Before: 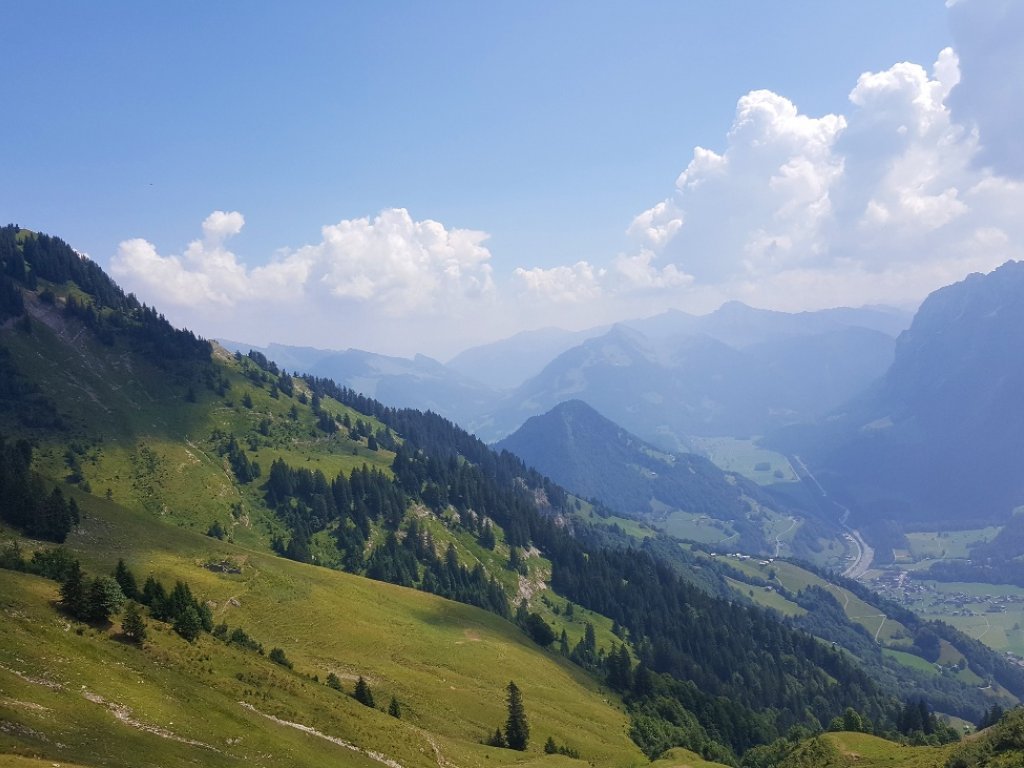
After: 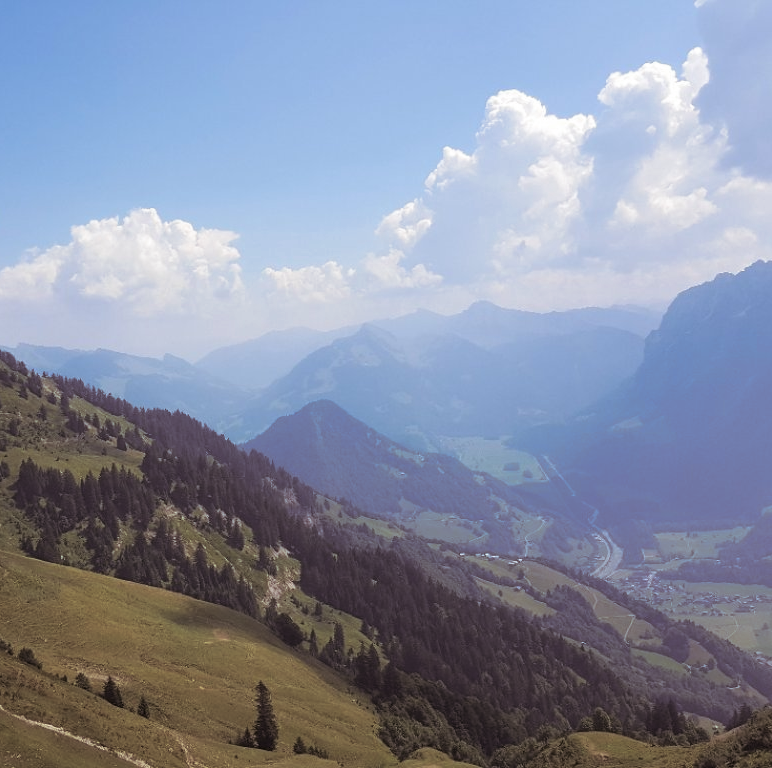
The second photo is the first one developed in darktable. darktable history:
color balance rgb: on, module defaults
crop and rotate: left 24.6%
split-toning: shadows › saturation 0.24, highlights › hue 54°, highlights › saturation 0.24
